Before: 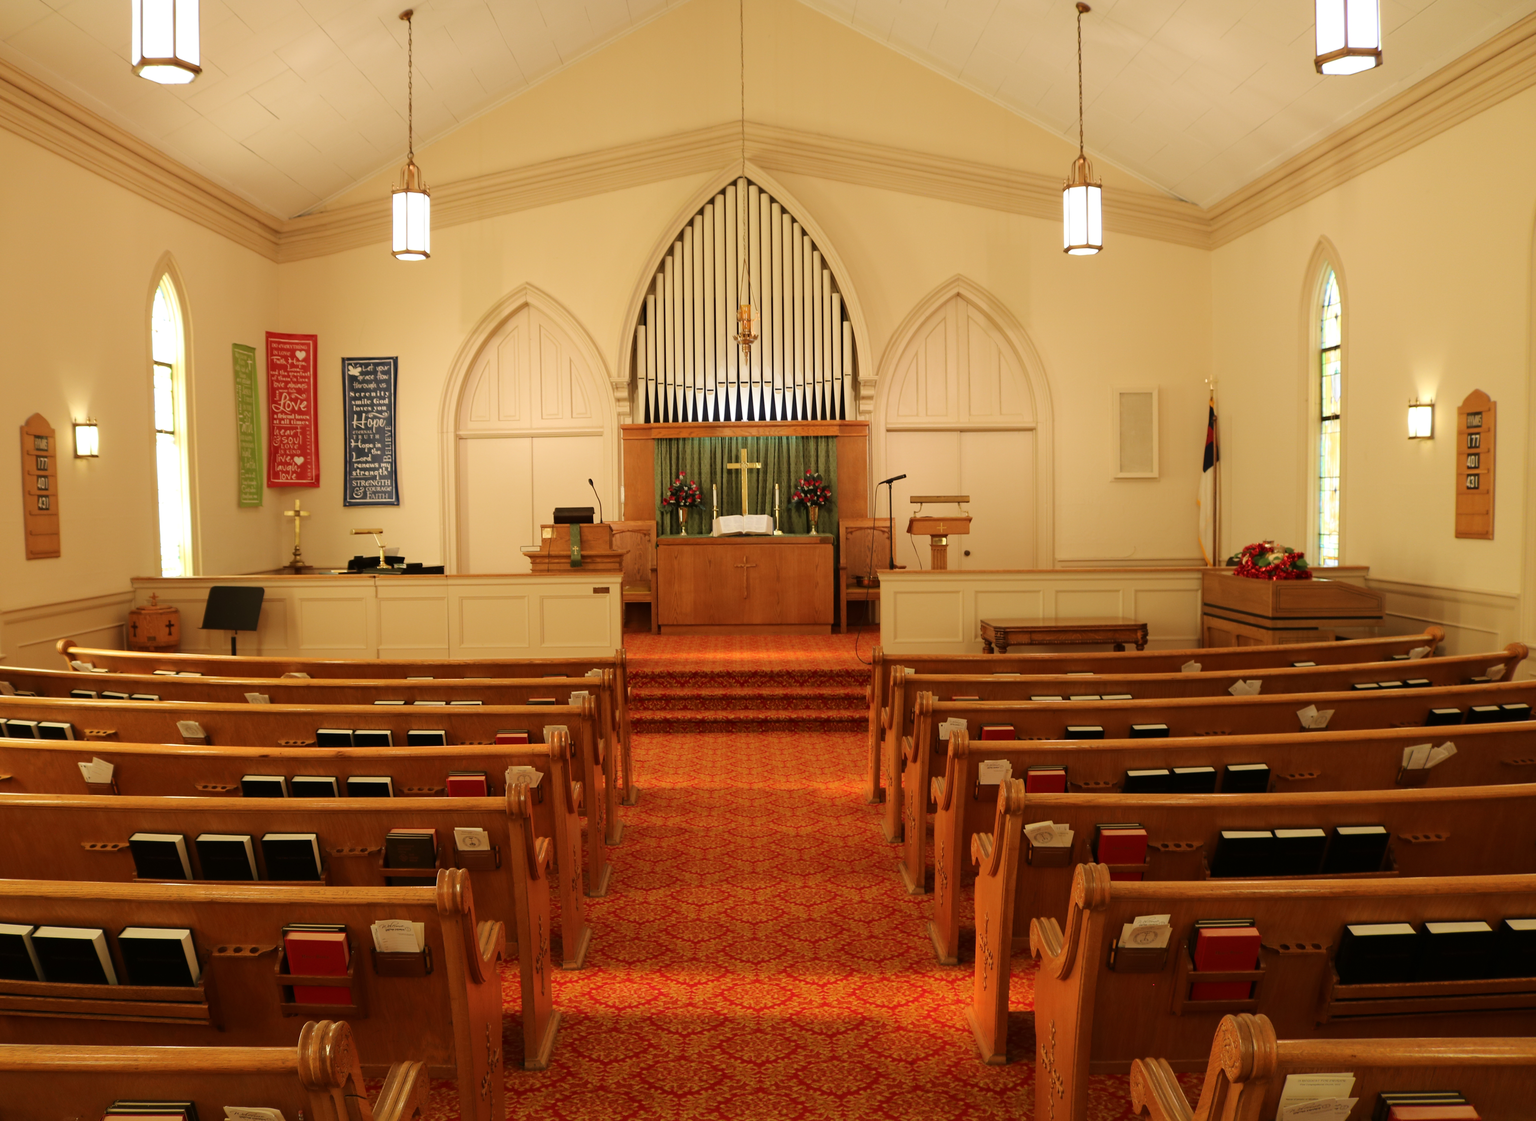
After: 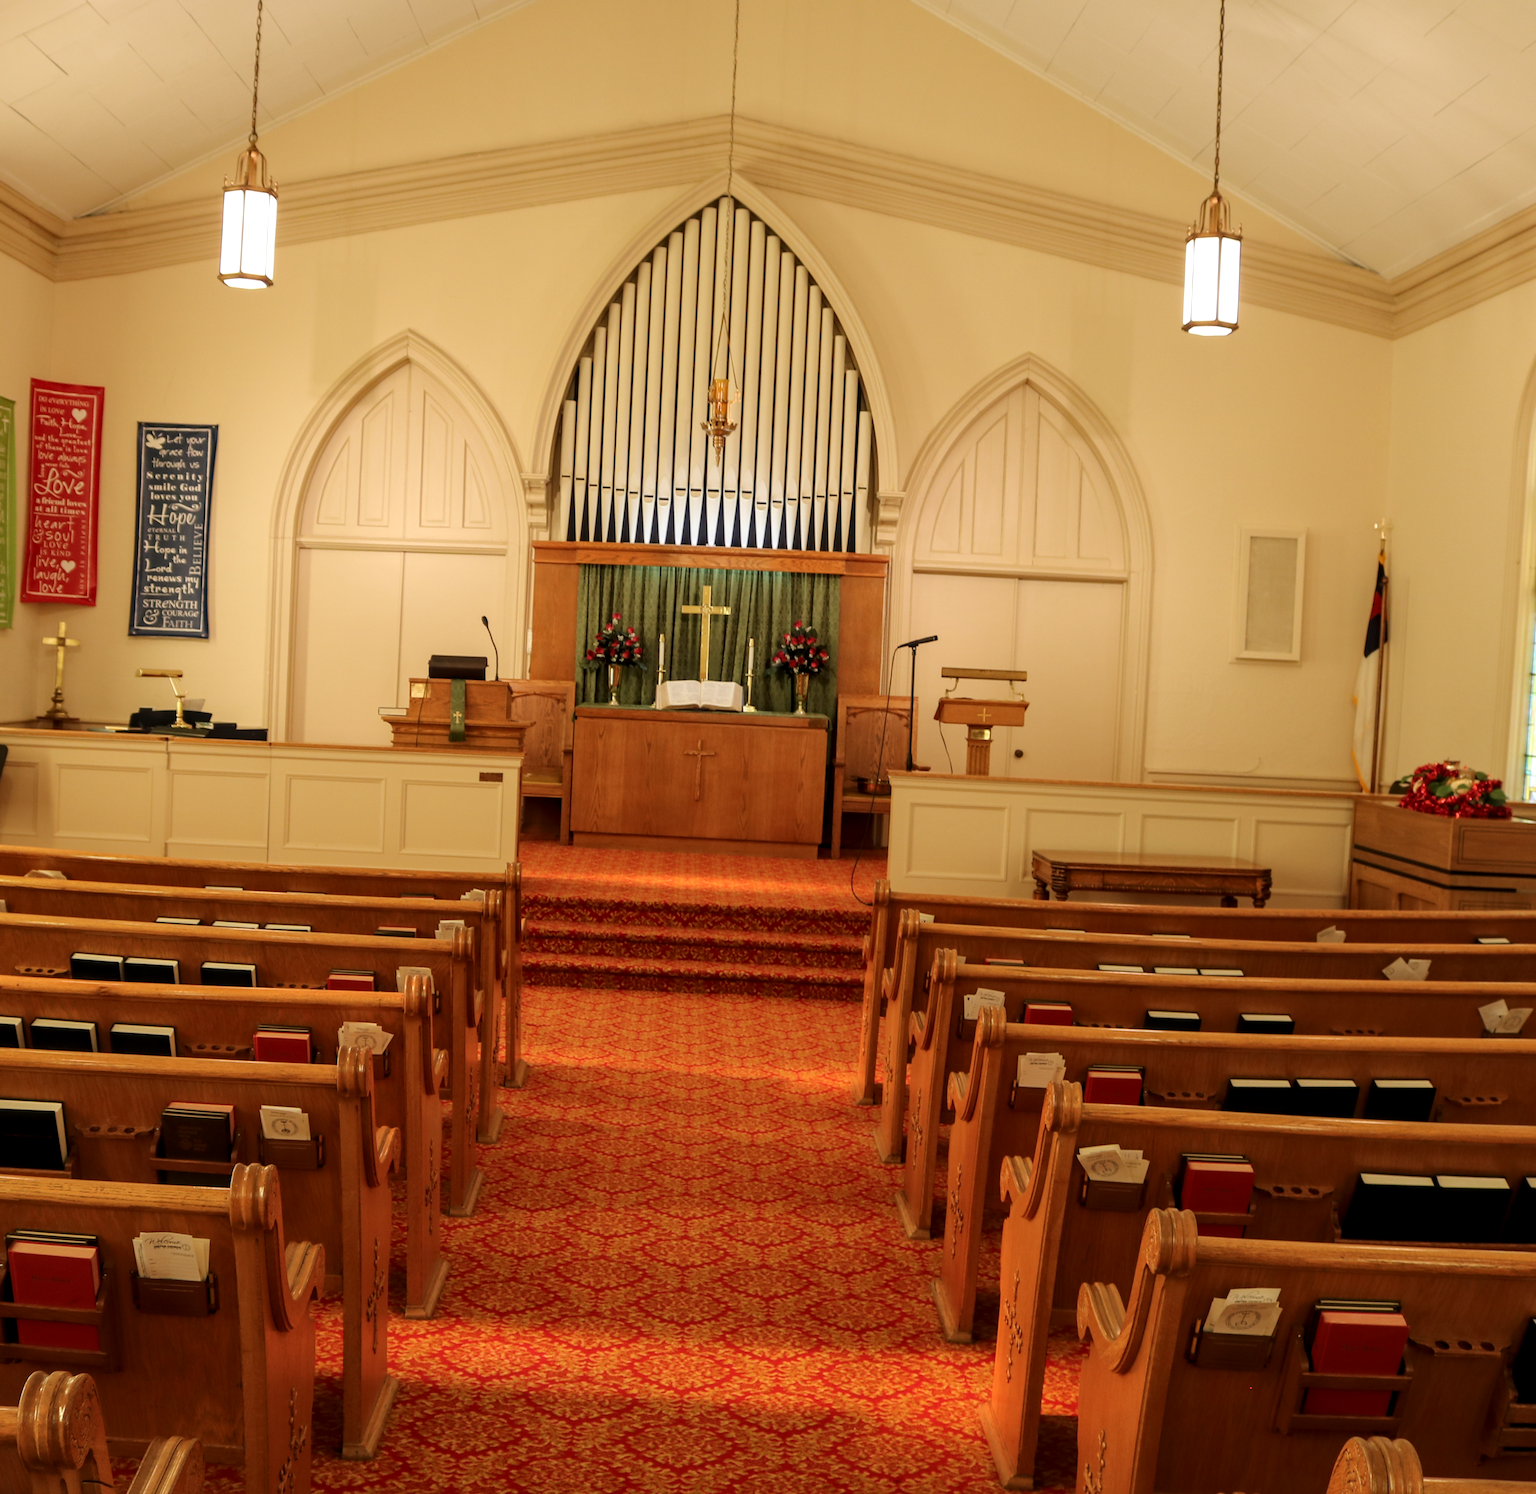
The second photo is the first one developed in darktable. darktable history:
crop and rotate: angle -3.27°, left 14.277%, top 0.028%, right 10.766%, bottom 0.028%
local contrast: on, module defaults
